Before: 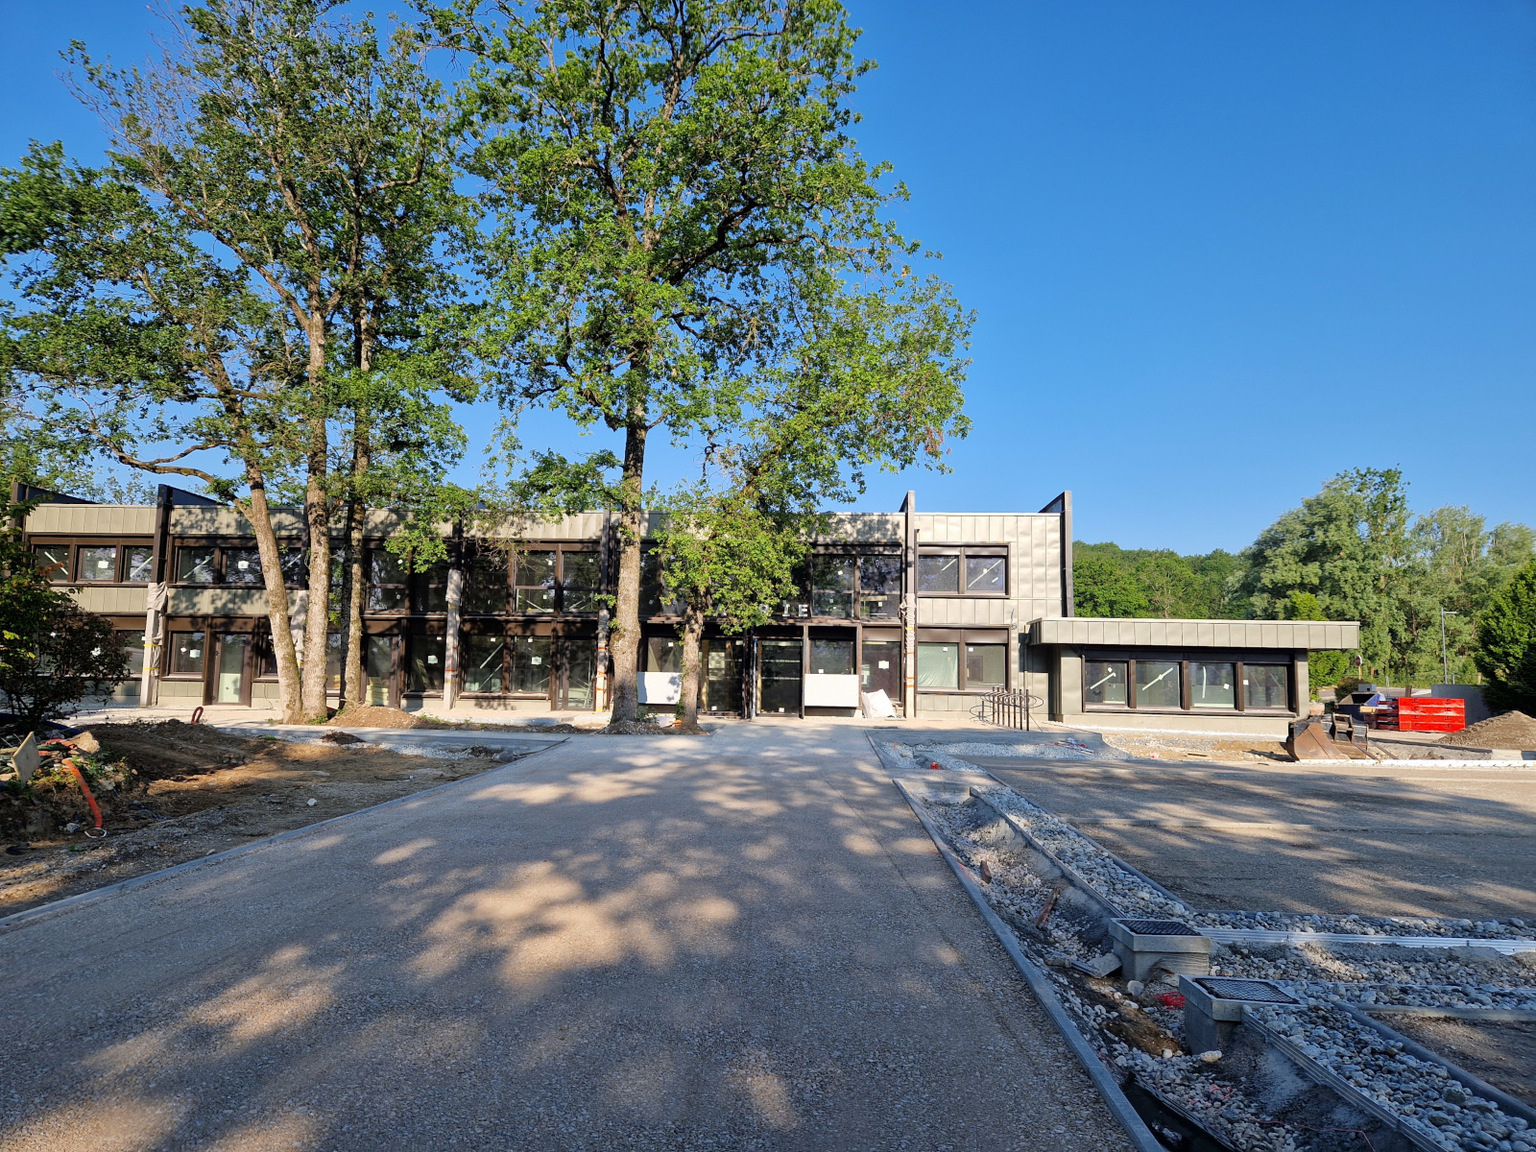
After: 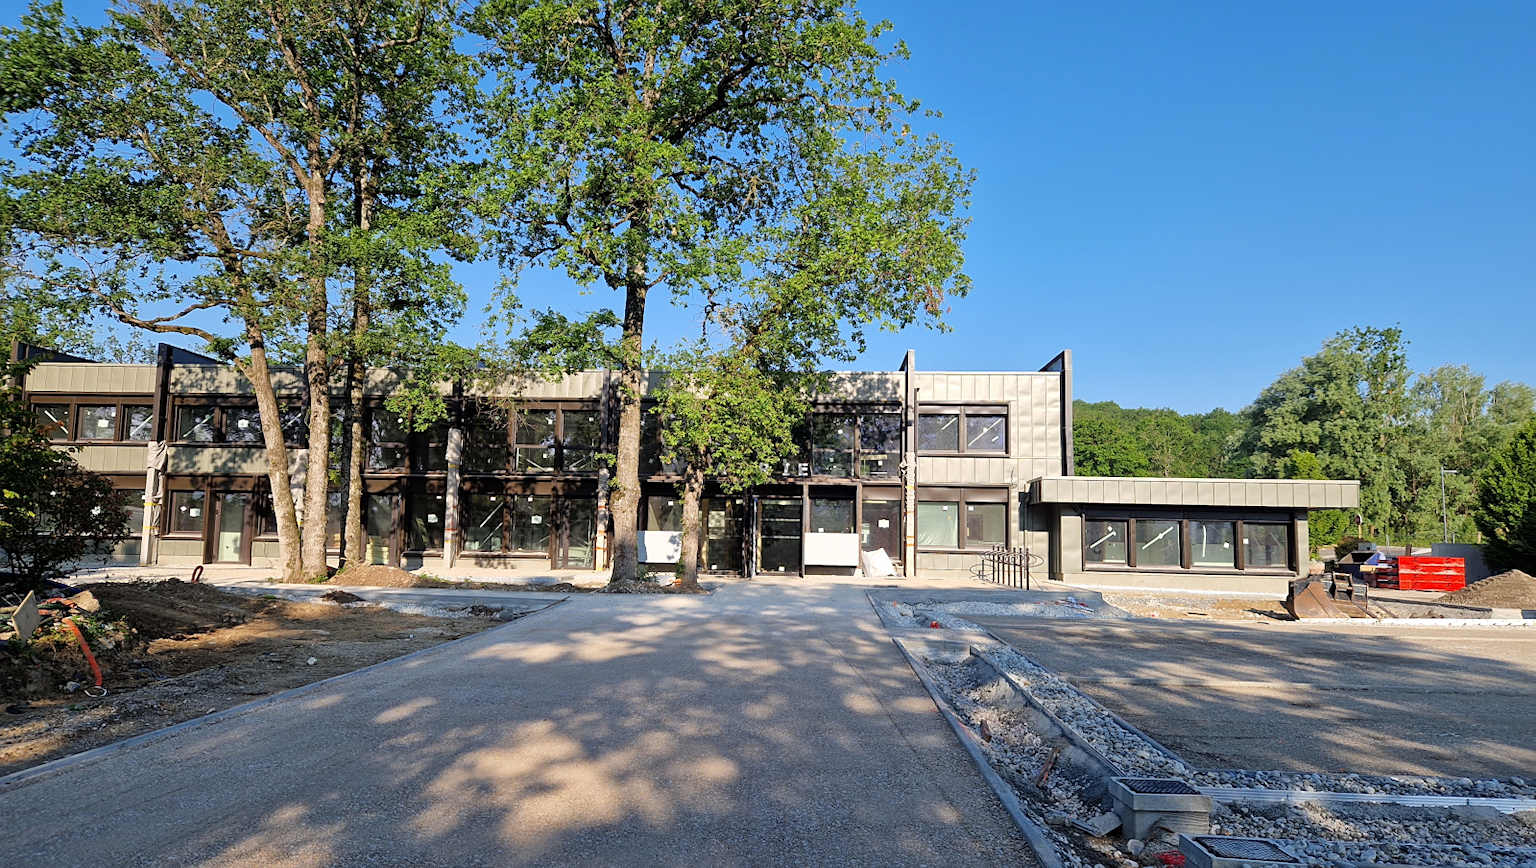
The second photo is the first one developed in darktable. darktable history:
sharpen: amount 0.211
crop and rotate: top 12.323%, bottom 12.222%
tone equalizer: on, module defaults
